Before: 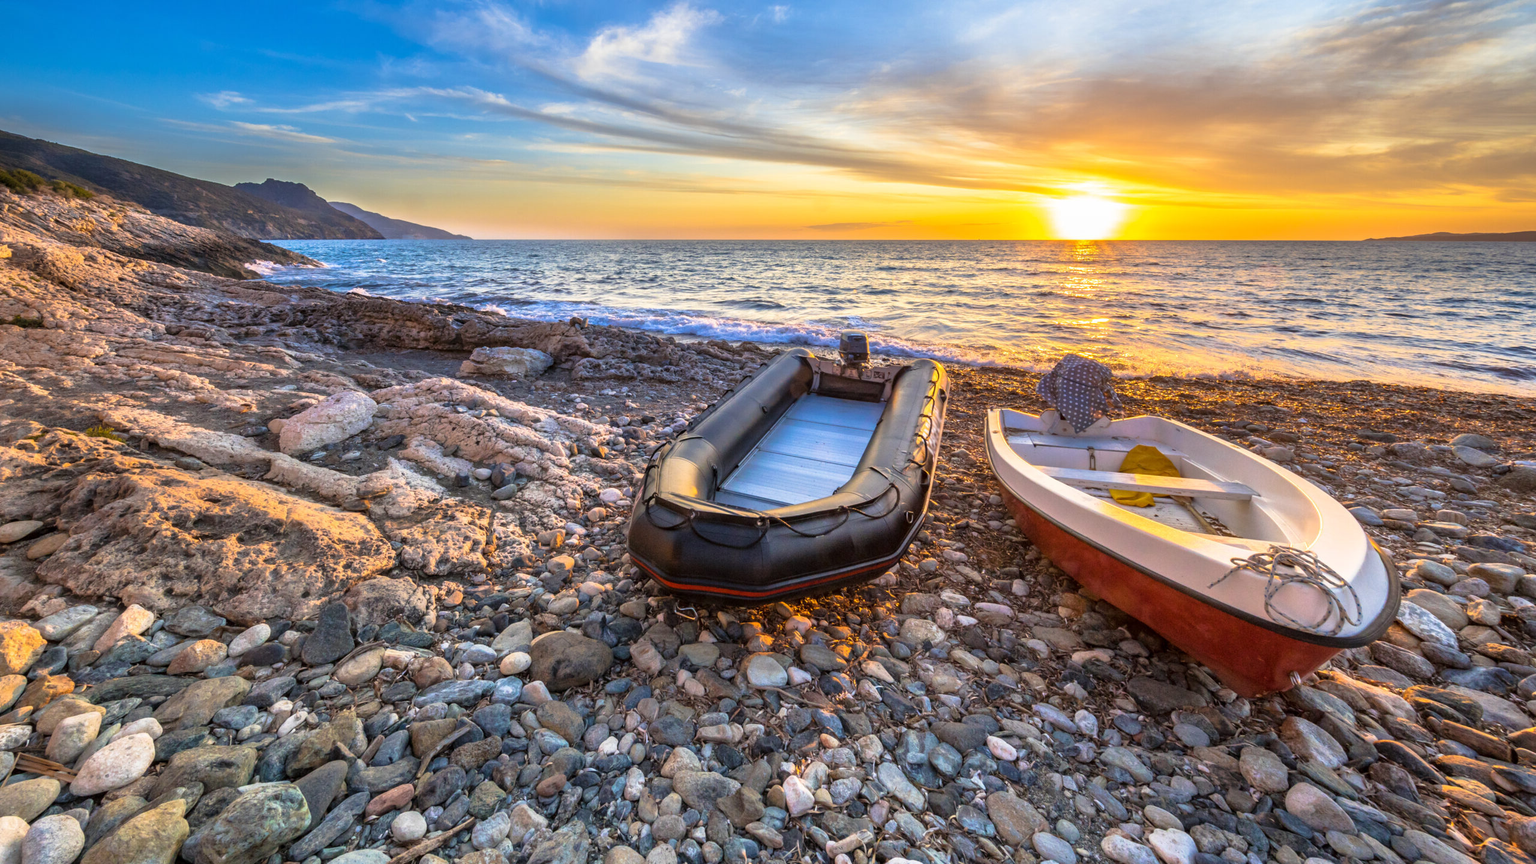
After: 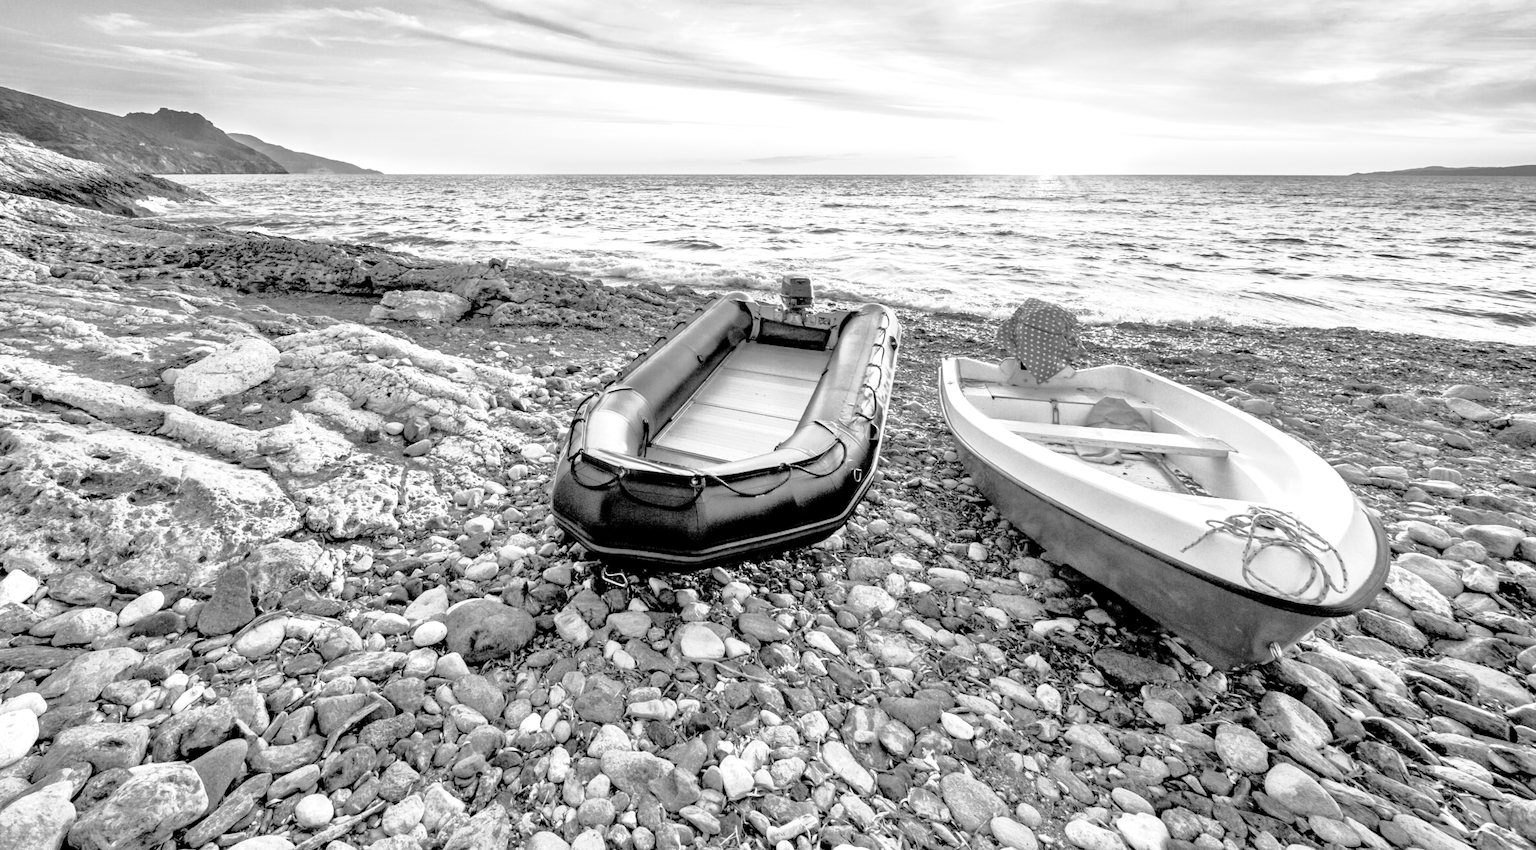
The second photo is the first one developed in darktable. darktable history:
tone curve: curves: ch0 [(0, 0) (0.105, 0.068) (0.195, 0.162) (0.283, 0.283) (0.384, 0.404) (0.485, 0.531) (0.638, 0.681) (0.795, 0.879) (1, 0.977)]; ch1 [(0, 0) (0.161, 0.092) (0.35, 0.33) (0.379, 0.401) (0.456, 0.469) (0.498, 0.506) (0.521, 0.549) (0.58, 0.624) (0.635, 0.671) (1, 1)]; ch2 [(0, 0) (0.371, 0.362) (0.437, 0.437) (0.483, 0.484) (0.53, 0.515) (0.56, 0.58) (0.622, 0.606) (1, 1)], preserve colors none
exposure: black level correction 0.012, exposure 0.695 EV, compensate exposure bias true, compensate highlight preservation false
crop and rotate: left 7.81%, top 9.236%
tone equalizer: -7 EV 0.159 EV, -6 EV 0.617 EV, -5 EV 1.12 EV, -4 EV 1.35 EV, -3 EV 1.17 EV, -2 EV 0.6 EV, -1 EV 0.163 EV, mask exposure compensation -0.513 EV
color zones: curves: ch1 [(0, -0.014) (0.143, -0.013) (0.286, -0.013) (0.429, -0.016) (0.571, -0.019) (0.714, -0.015) (0.857, 0.002) (1, -0.014)]
